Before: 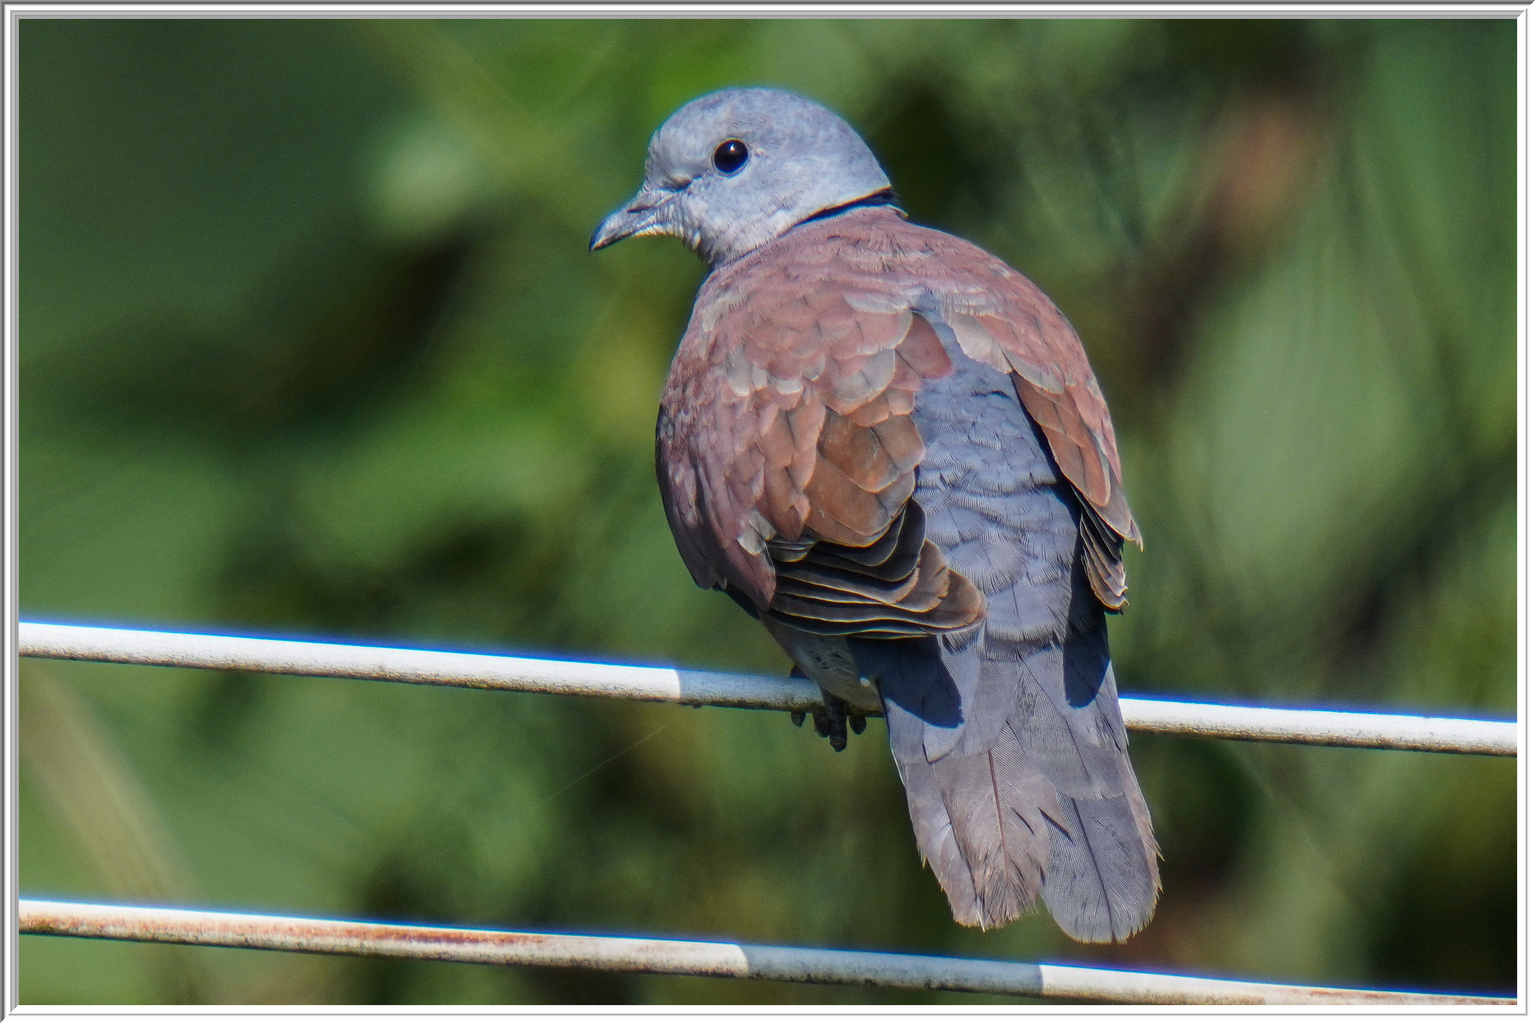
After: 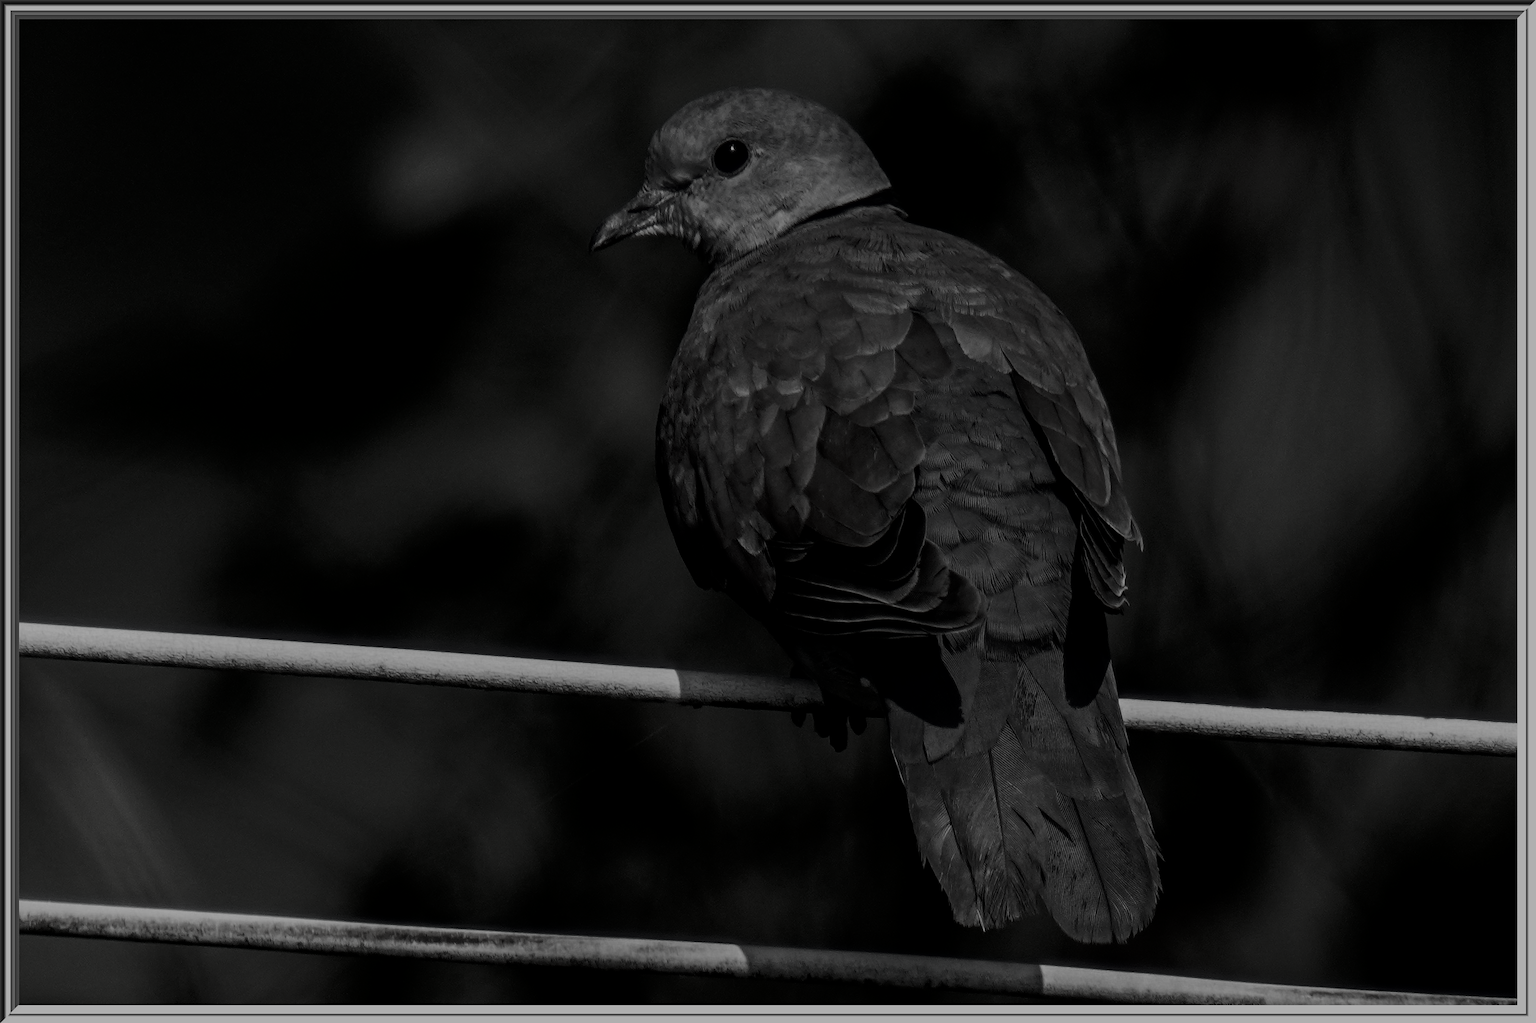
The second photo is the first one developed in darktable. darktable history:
haze removal: compatibility mode true, adaptive false
filmic rgb: black relative exposure -7.76 EV, white relative exposure 4.42 EV, threshold 2.97 EV, target black luminance 0%, hardness 3.76, latitude 50.68%, contrast 1.063, highlights saturation mix 9.71%, shadows ↔ highlights balance -0.22%, enable highlight reconstruction true
contrast brightness saturation: contrast 0.02, brightness -0.983, saturation -0.982
